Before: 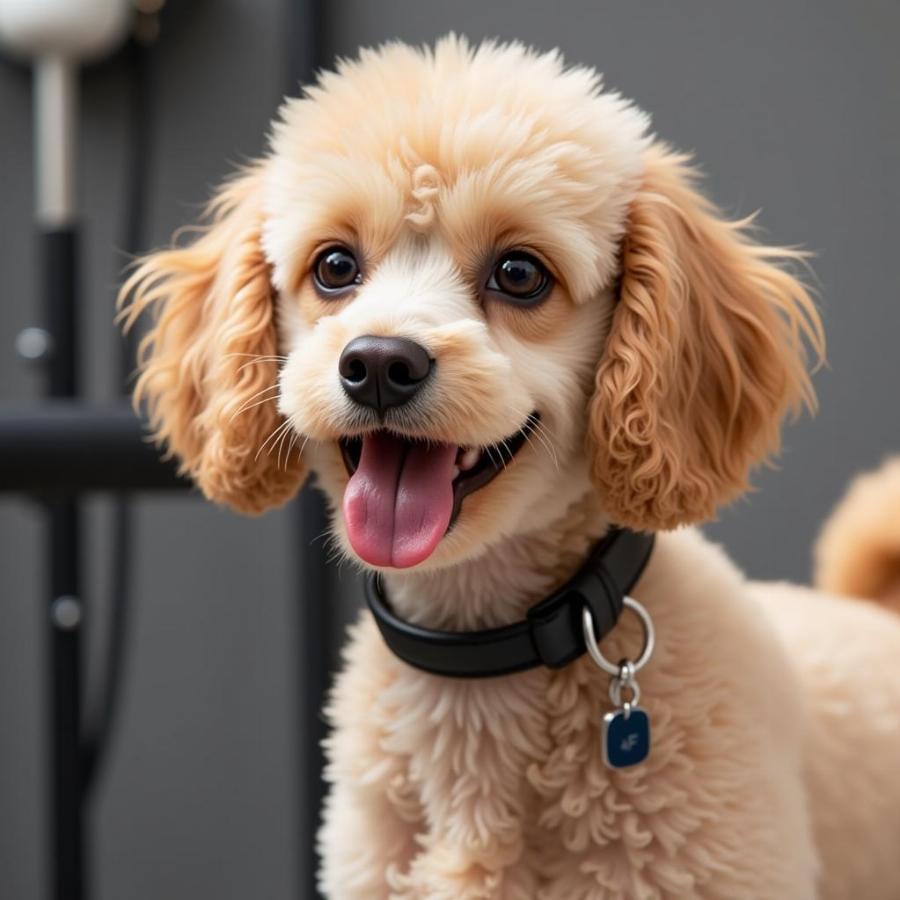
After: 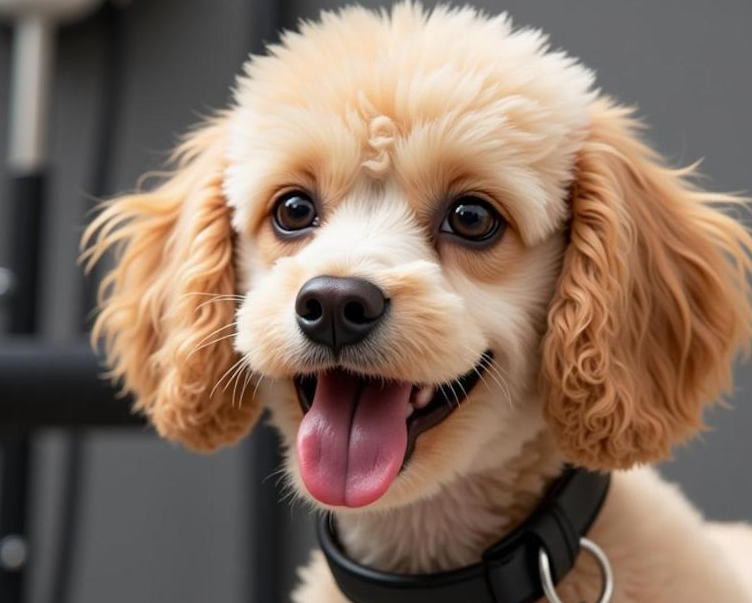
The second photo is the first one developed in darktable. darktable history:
rotate and perspective: rotation 0.215°, lens shift (vertical) -0.139, crop left 0.069, crop right 0.939, crop top 0.002, crop bottom 0.996
crop: left 1.509%, top 3.452%, right 7.696%, bottom 28.452%
